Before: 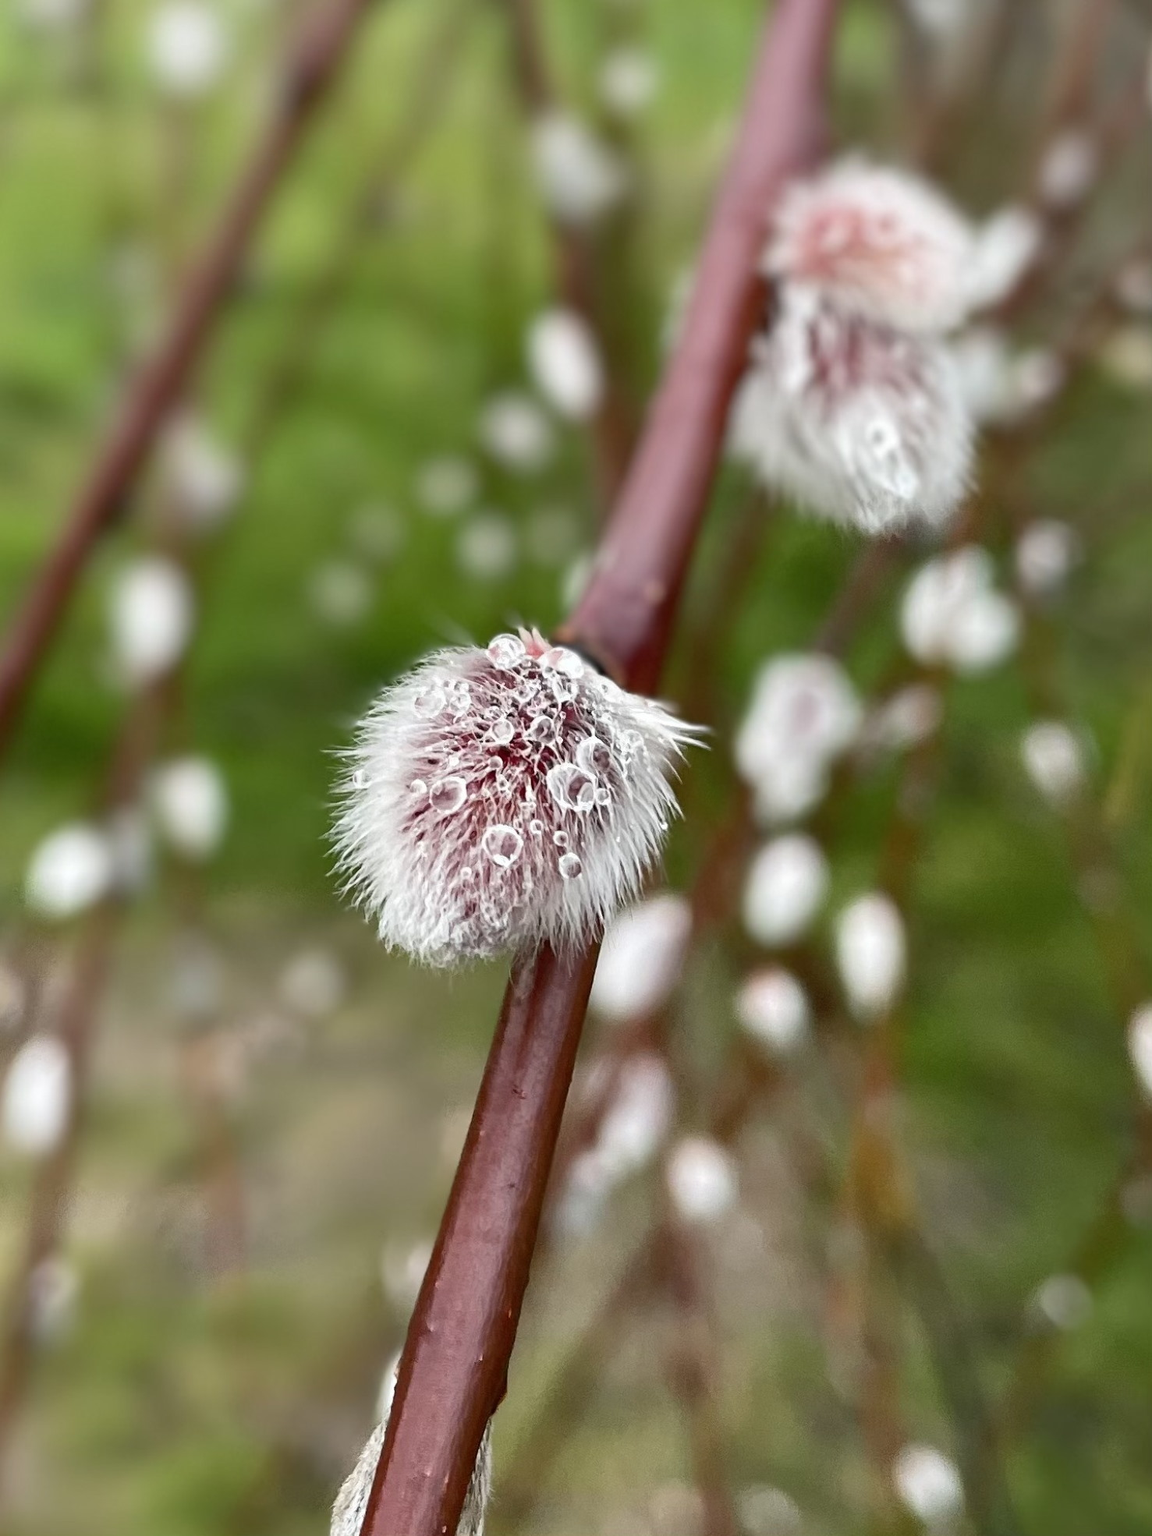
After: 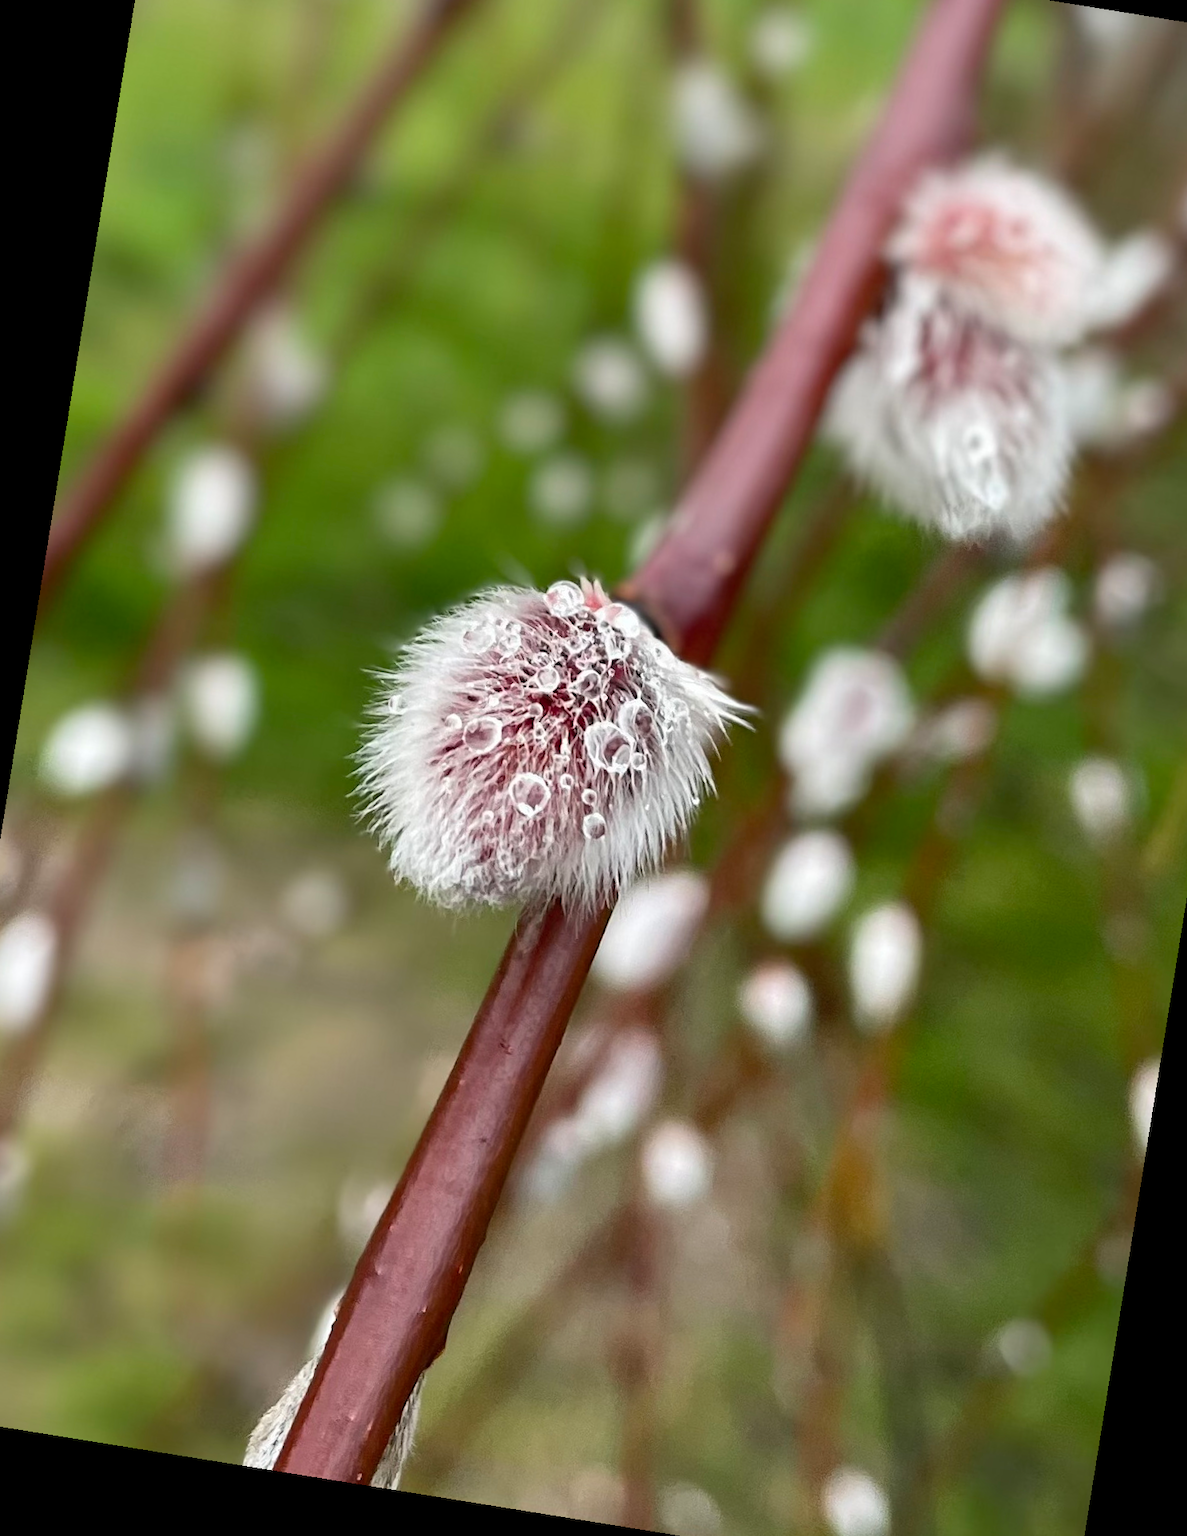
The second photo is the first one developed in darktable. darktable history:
crop: left 6.446%, top 8.188%, right 9.538%, bottom 3.548%
rotate and perspective: rotation 9.12°, automatic cropping off
